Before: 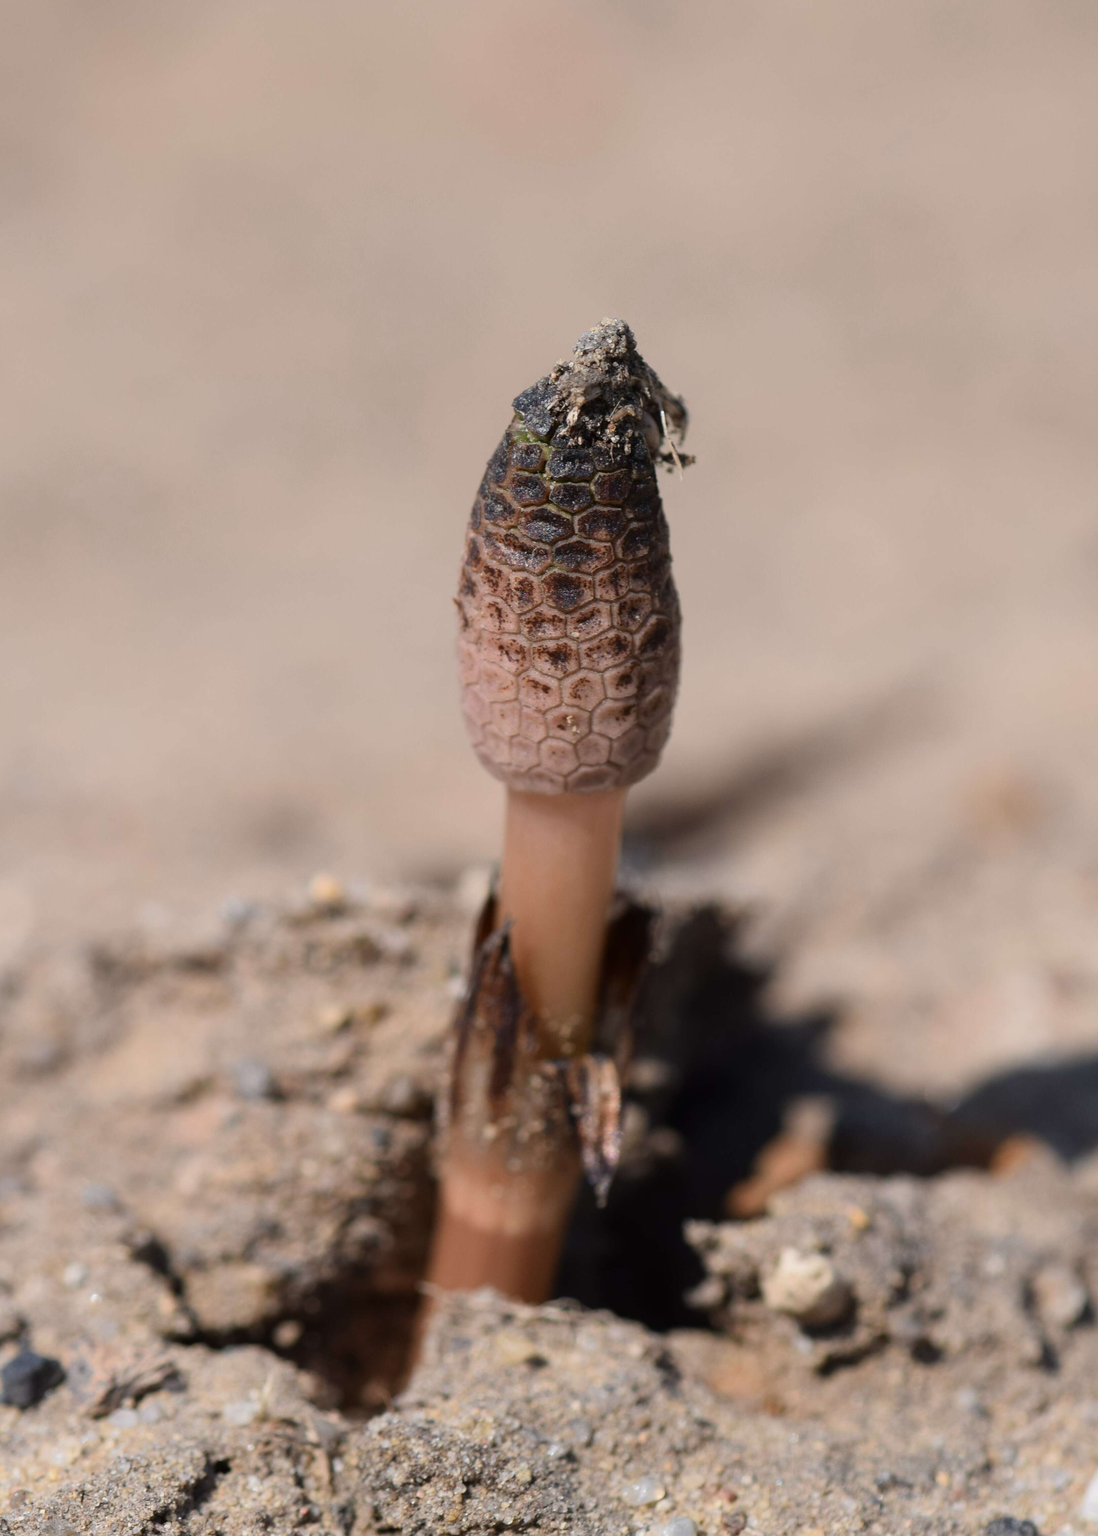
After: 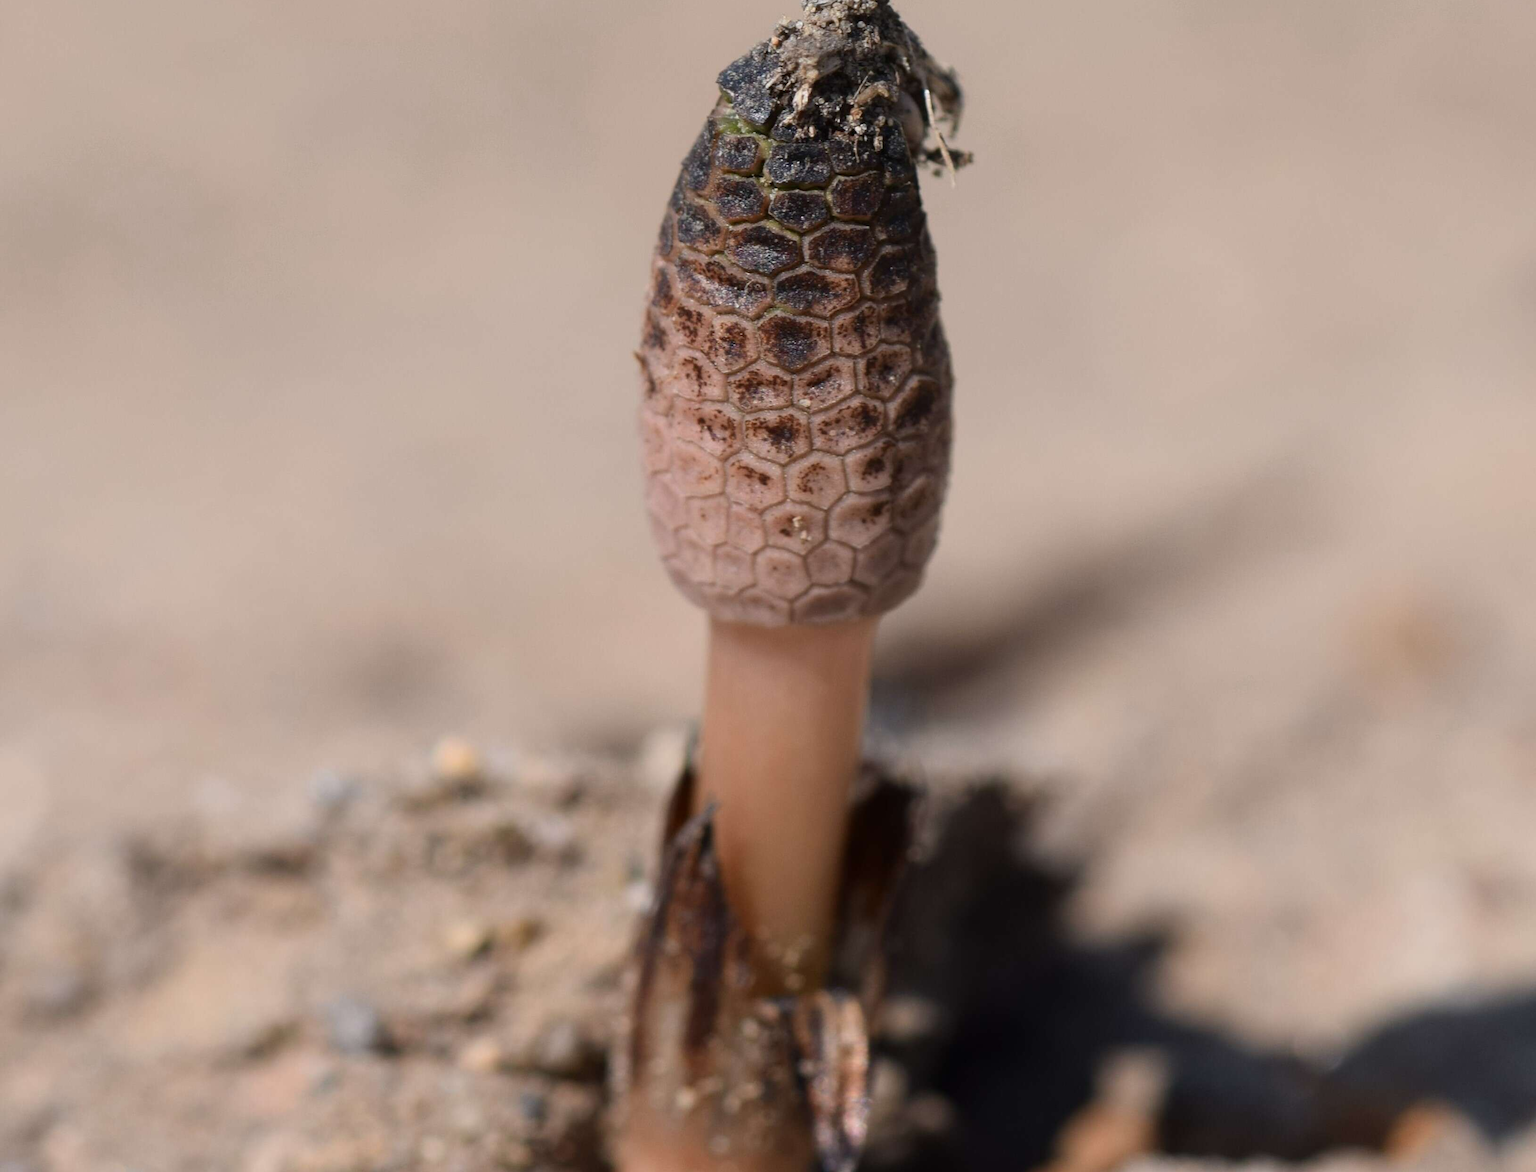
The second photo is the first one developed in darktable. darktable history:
crop and rotate: top 22.588%, bottom 22.846%
